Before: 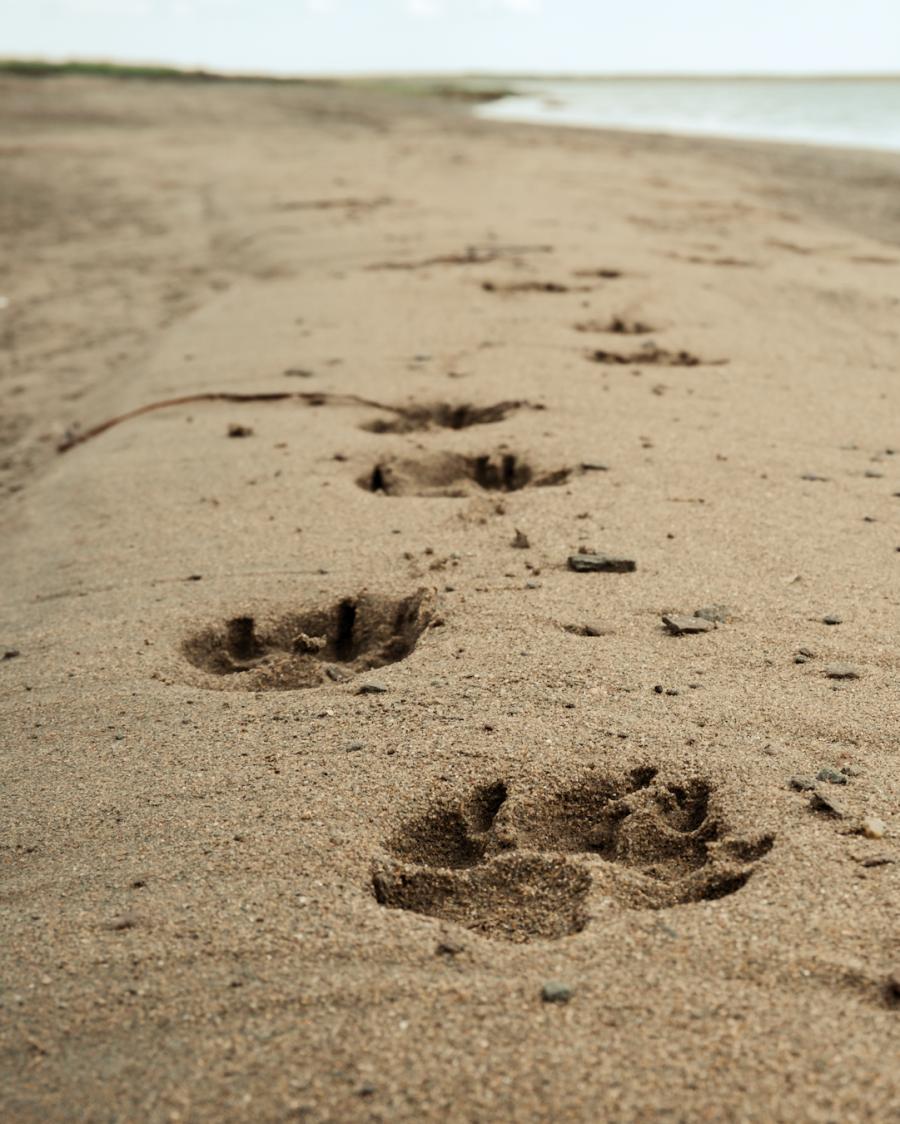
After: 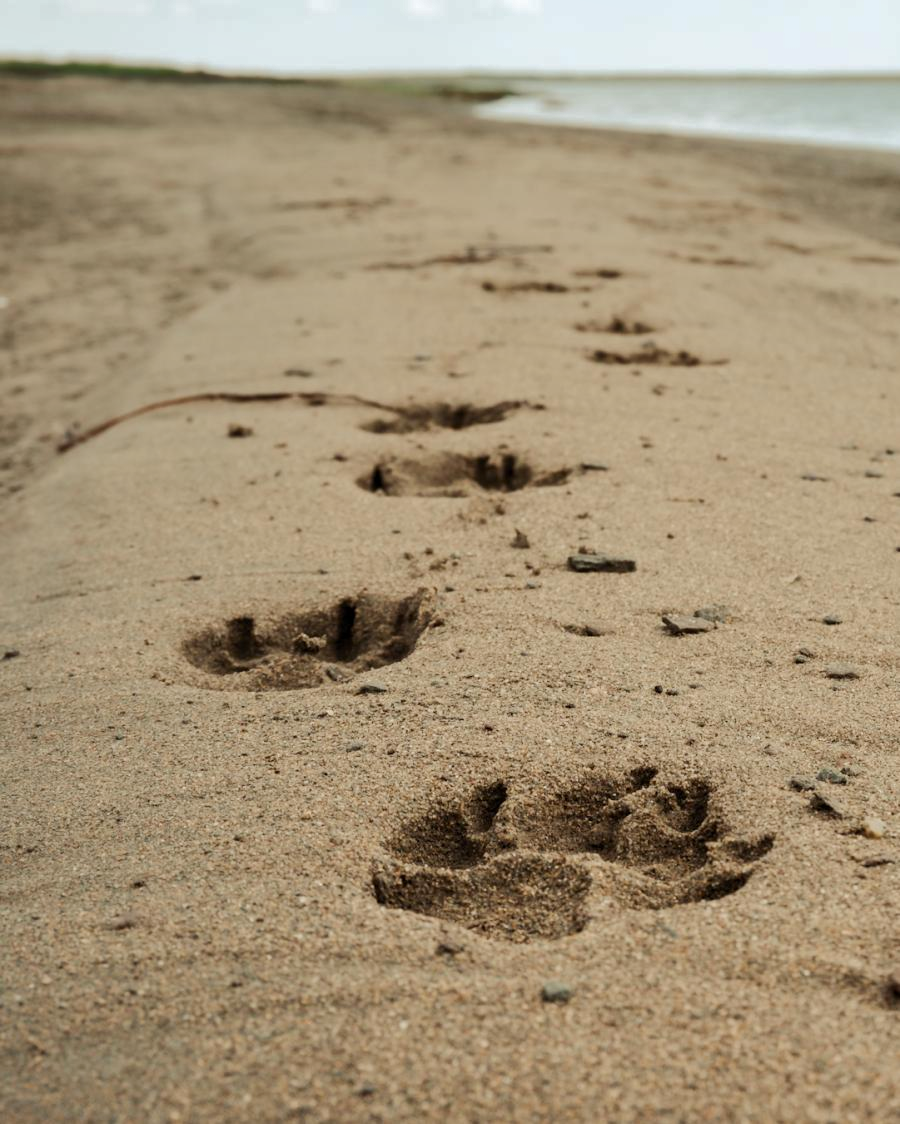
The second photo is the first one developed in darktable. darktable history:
shadows and highlights: radius 337.17, shadows 29.01, soften with gaussian
base curve: curves: ch0 [(0, 0) (0.235, 0.266) (0.503, 0.496) (0.786, 0.72) (1, 1)]
exposure: compensate highlight preservation false
